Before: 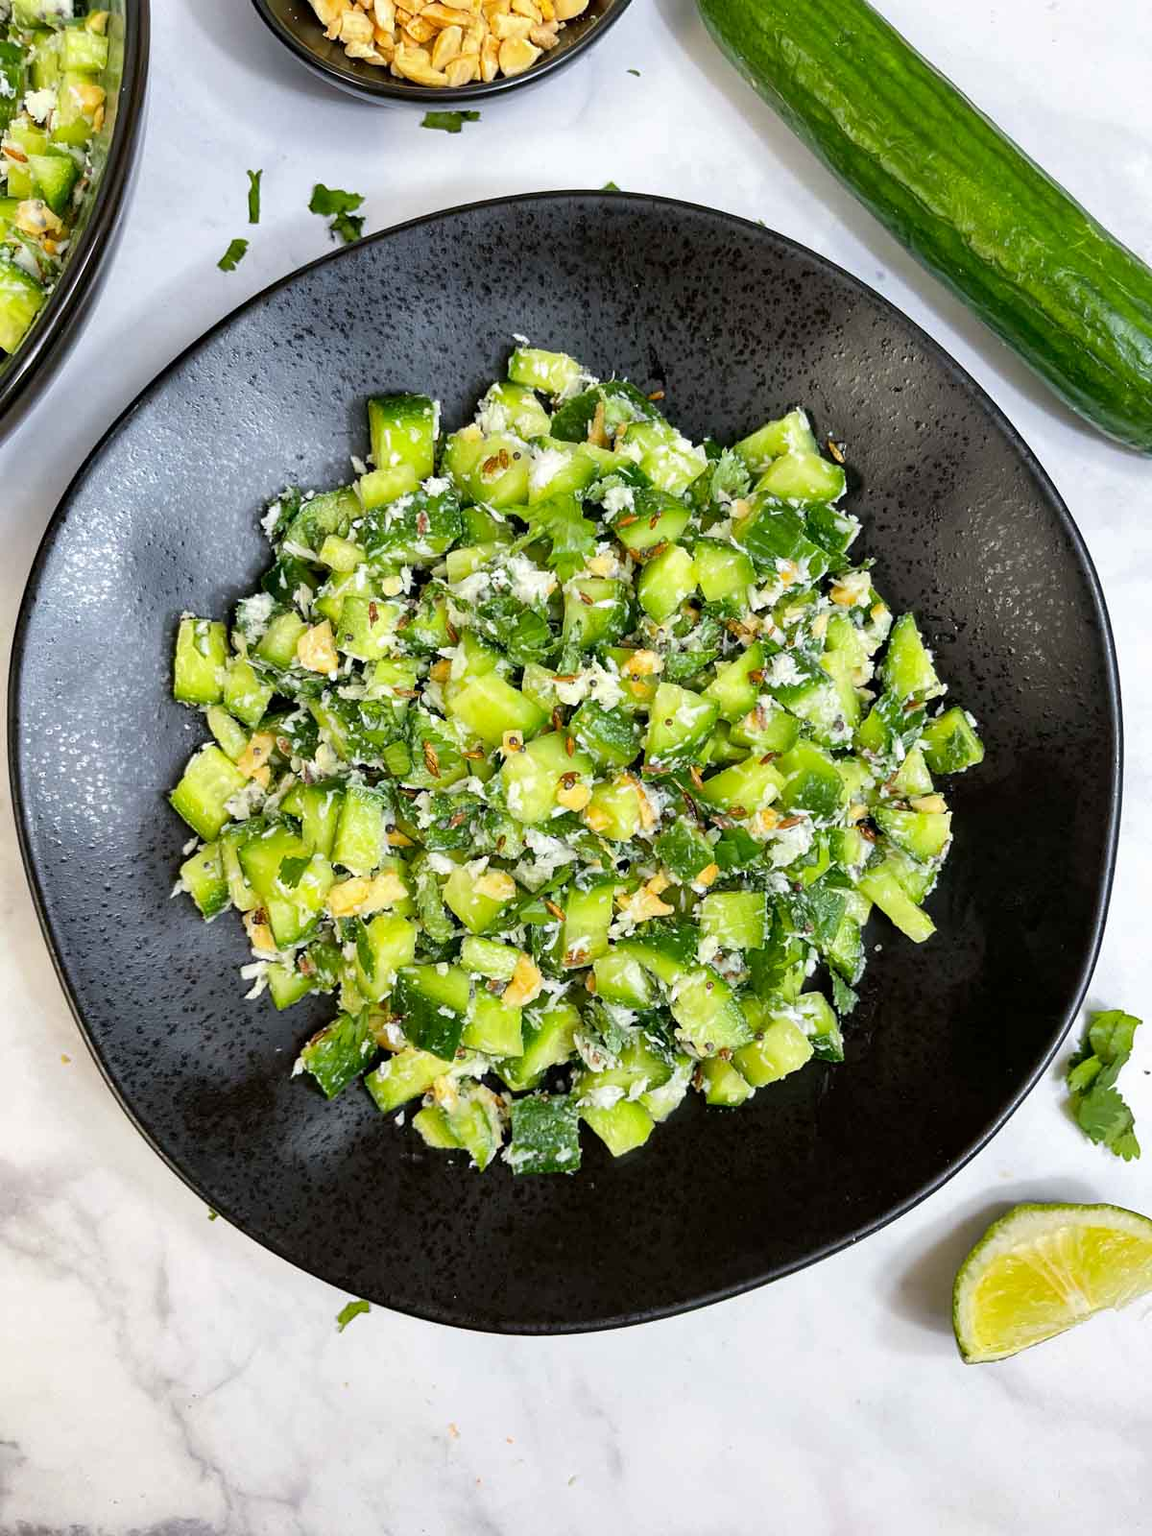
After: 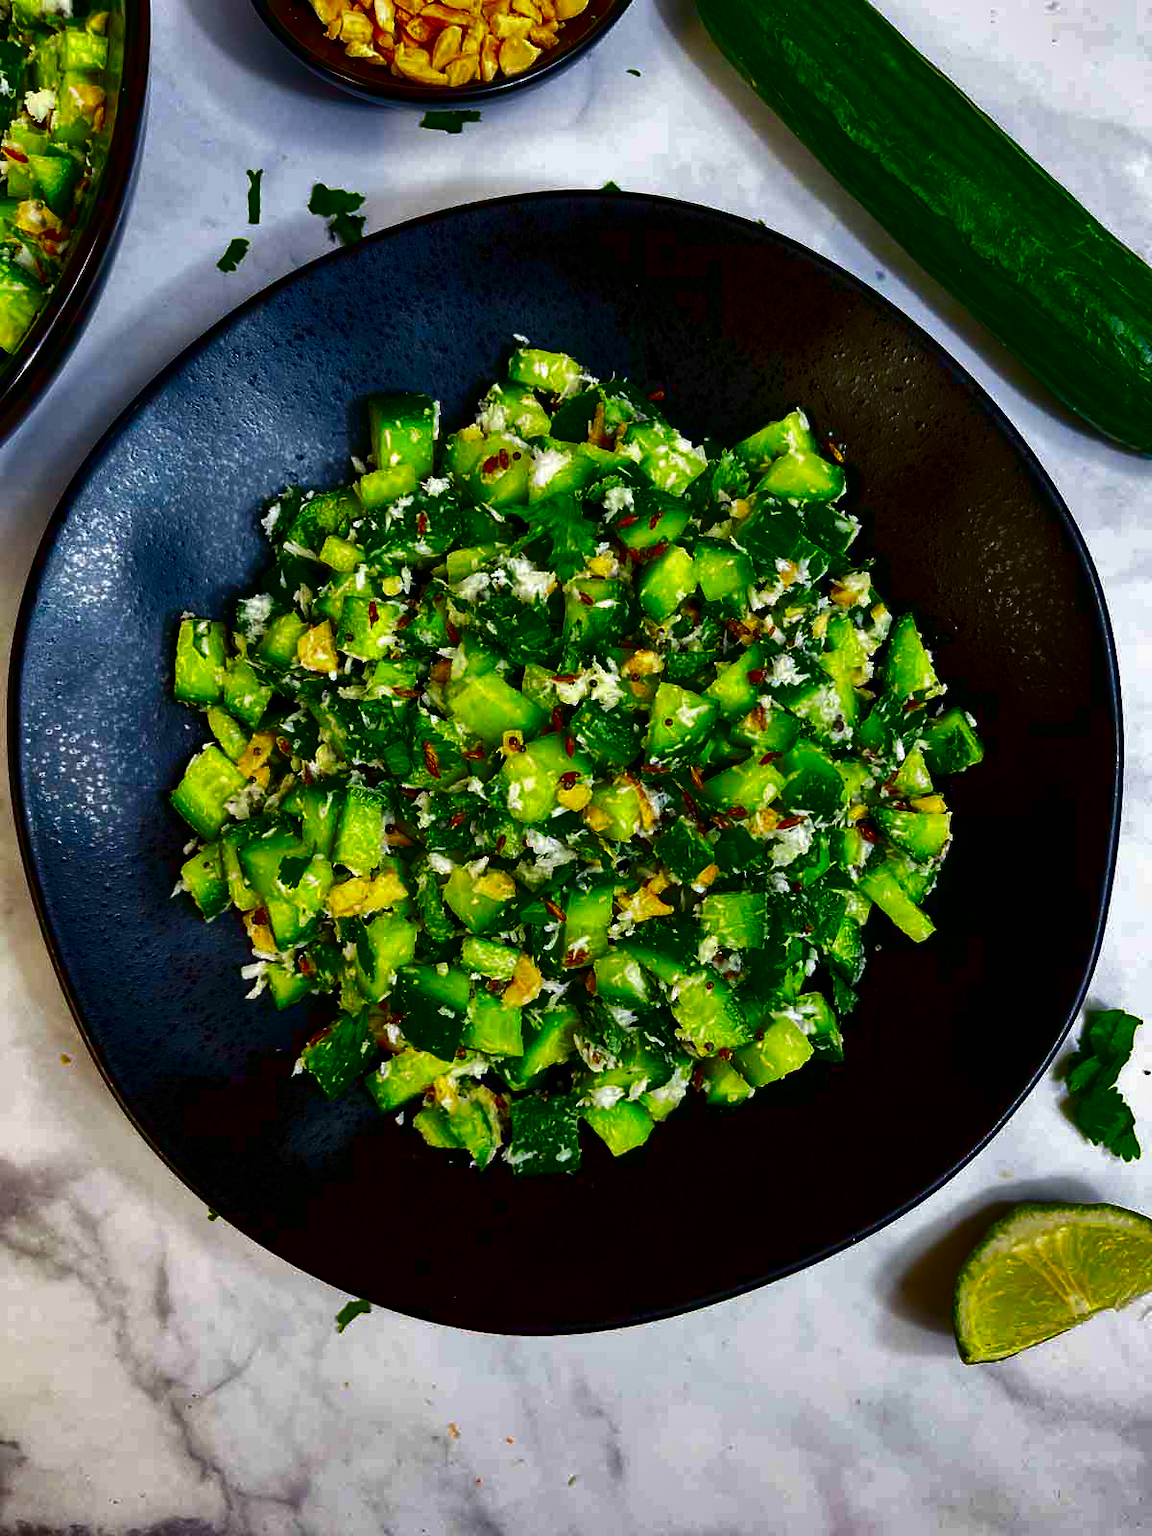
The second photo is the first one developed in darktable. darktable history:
contrast brightness saturation: brightness -0.992, saturation 0.991
shadows and highlights: radius 118.32, shadows 41.53, highlights -61.65, soften with gaussian
